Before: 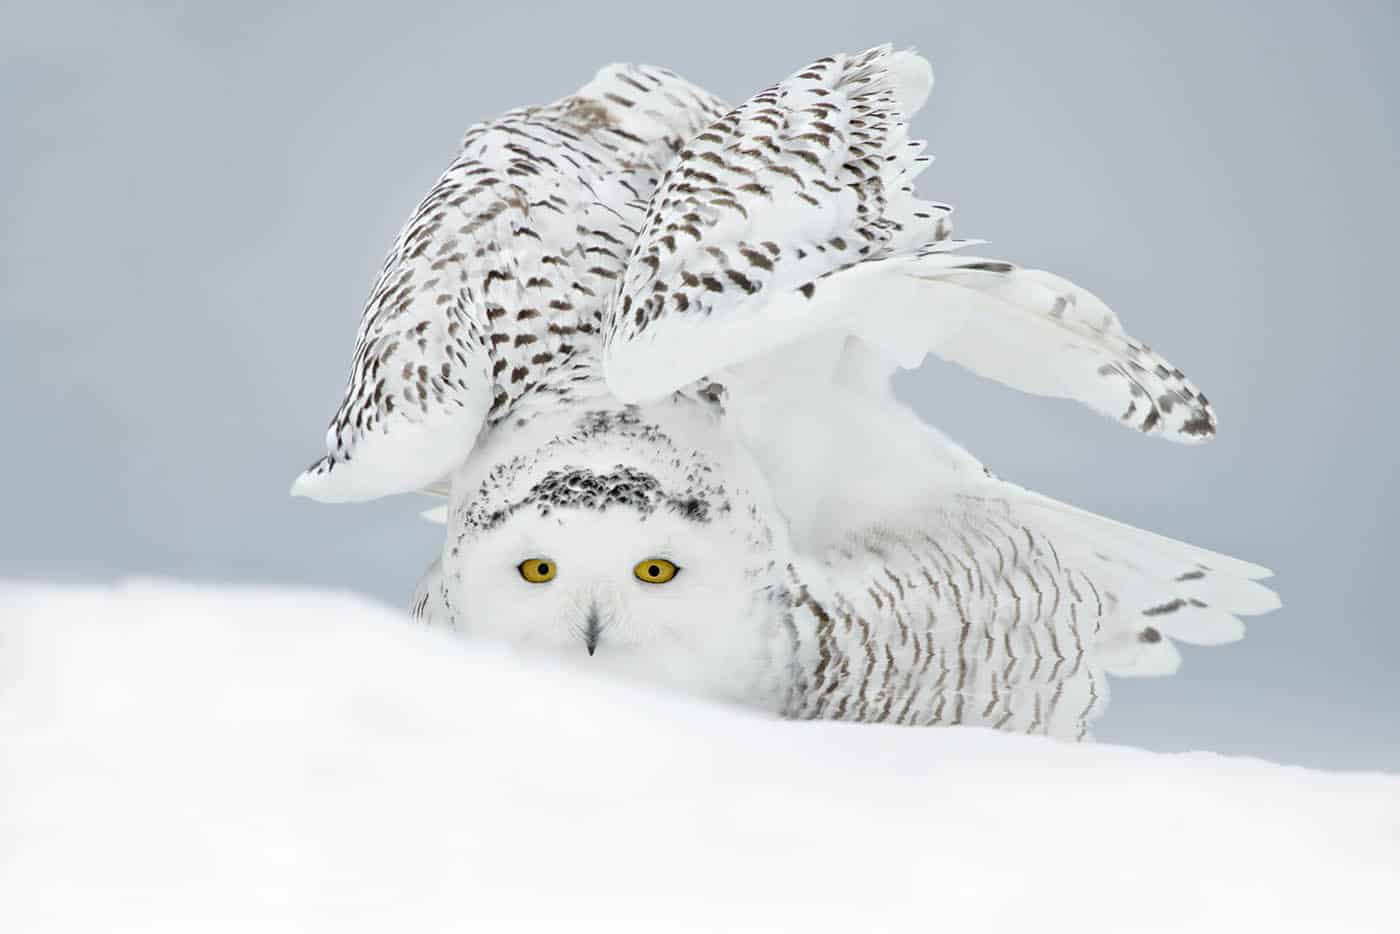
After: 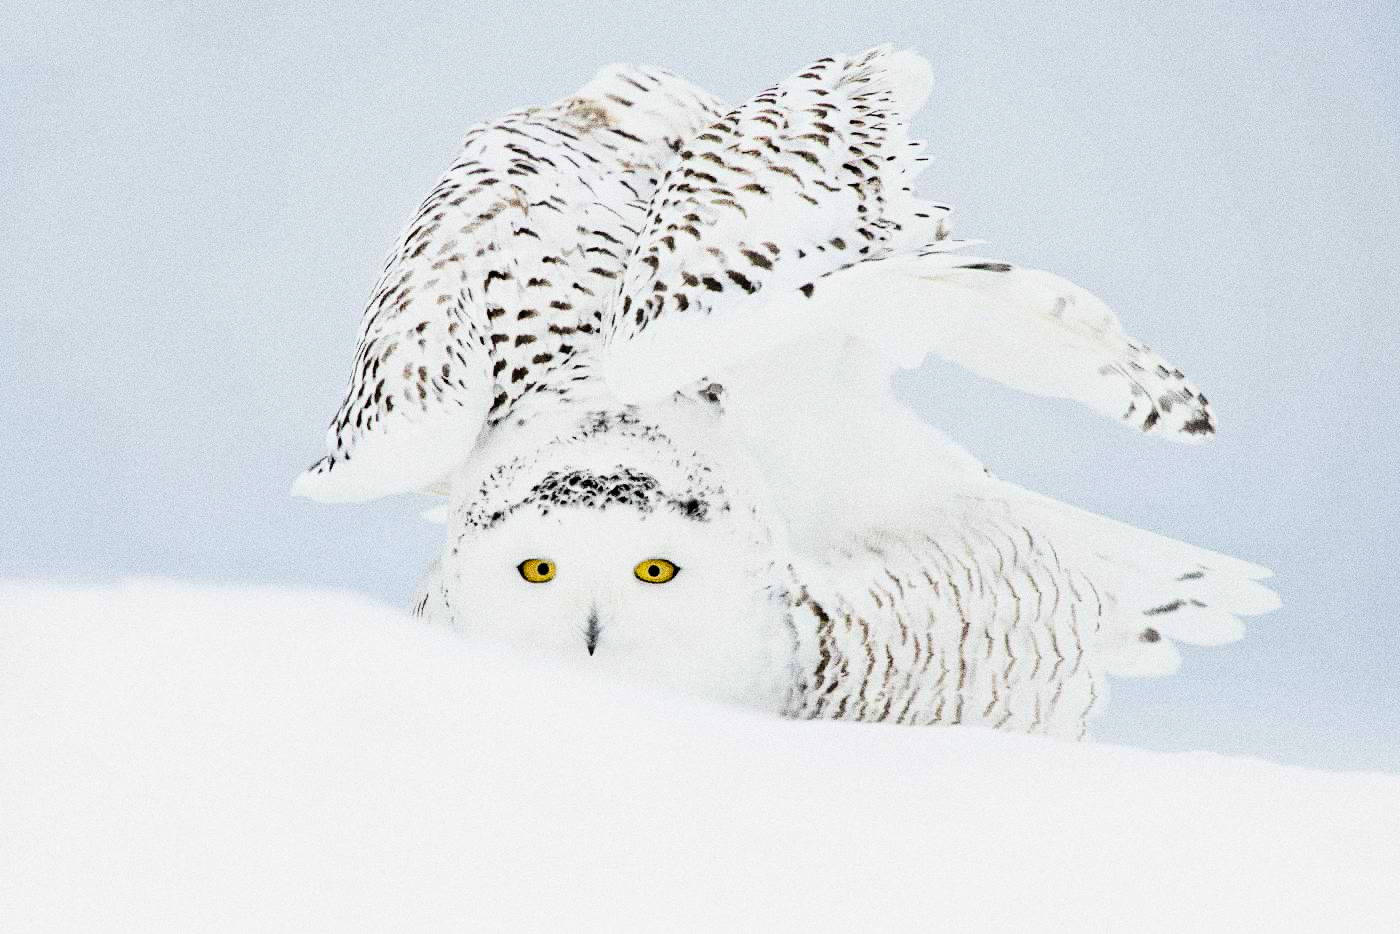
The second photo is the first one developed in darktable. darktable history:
filmic rgb: black relative exposure -5 EV, hardness 2.88, contrast 1.4, highlights saturation mix -20%
contrast brightness saturation: contrast 0.23, brightness 0.1, saturation 0.29
grain: coarseness 0.09 ISO, strength 40%
